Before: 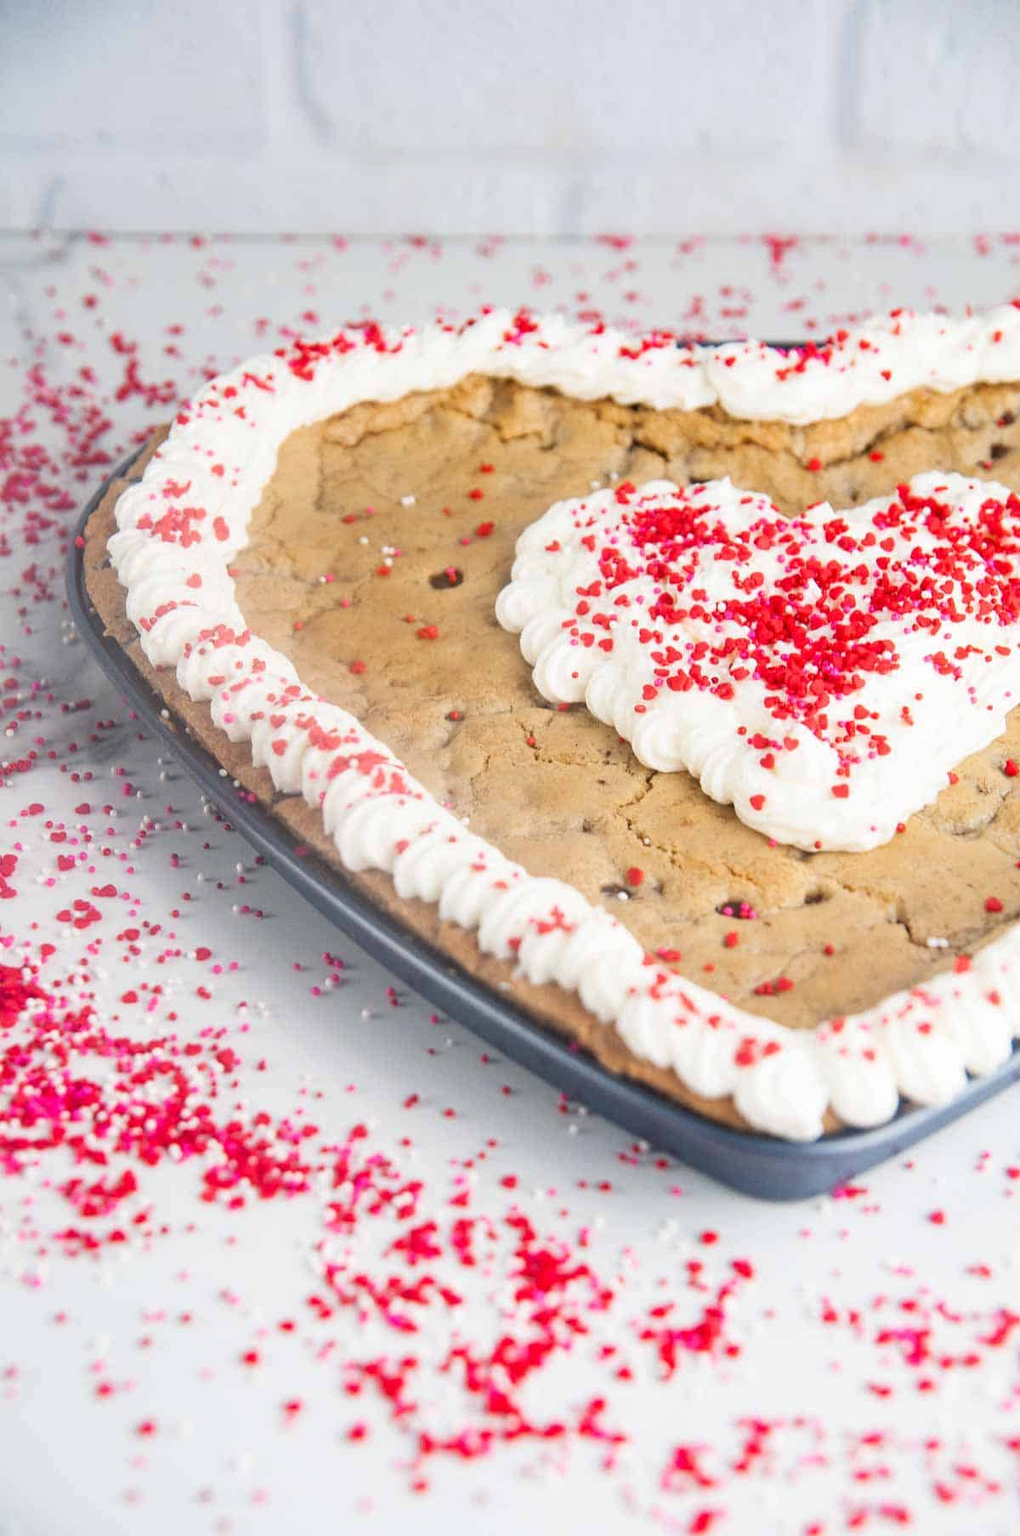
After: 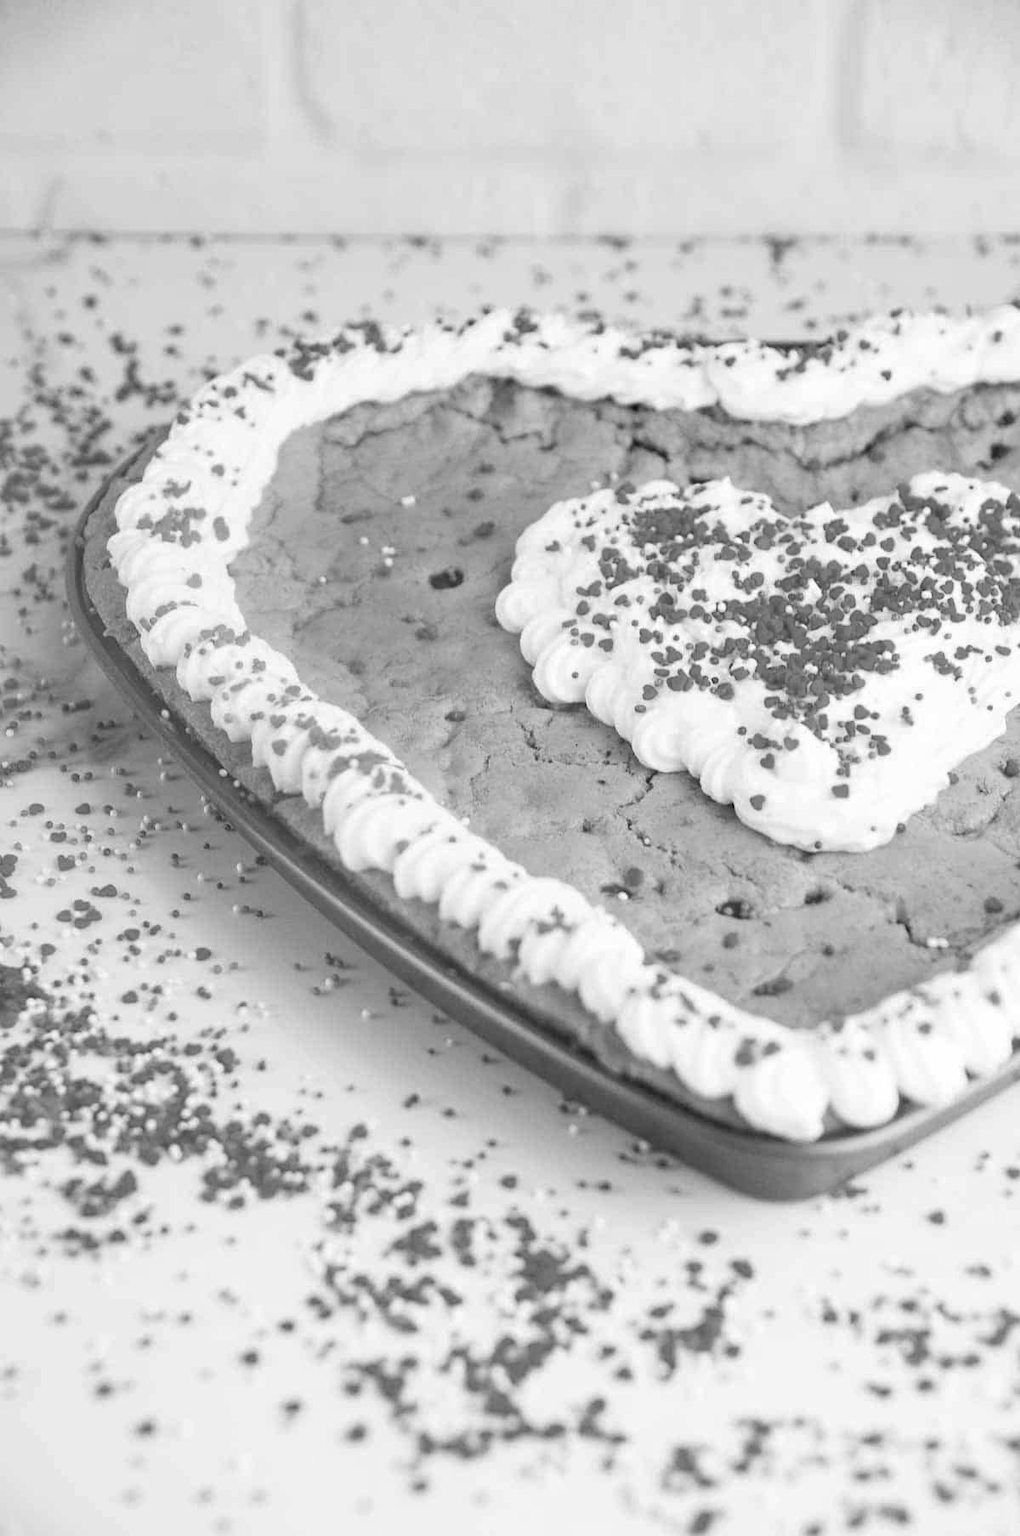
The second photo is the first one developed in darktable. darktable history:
color calibration: output gray [0.31, 0.36, 0.33, 0], illuminant custom, x 0.363, y 0.385, temperature 4519.9 K
